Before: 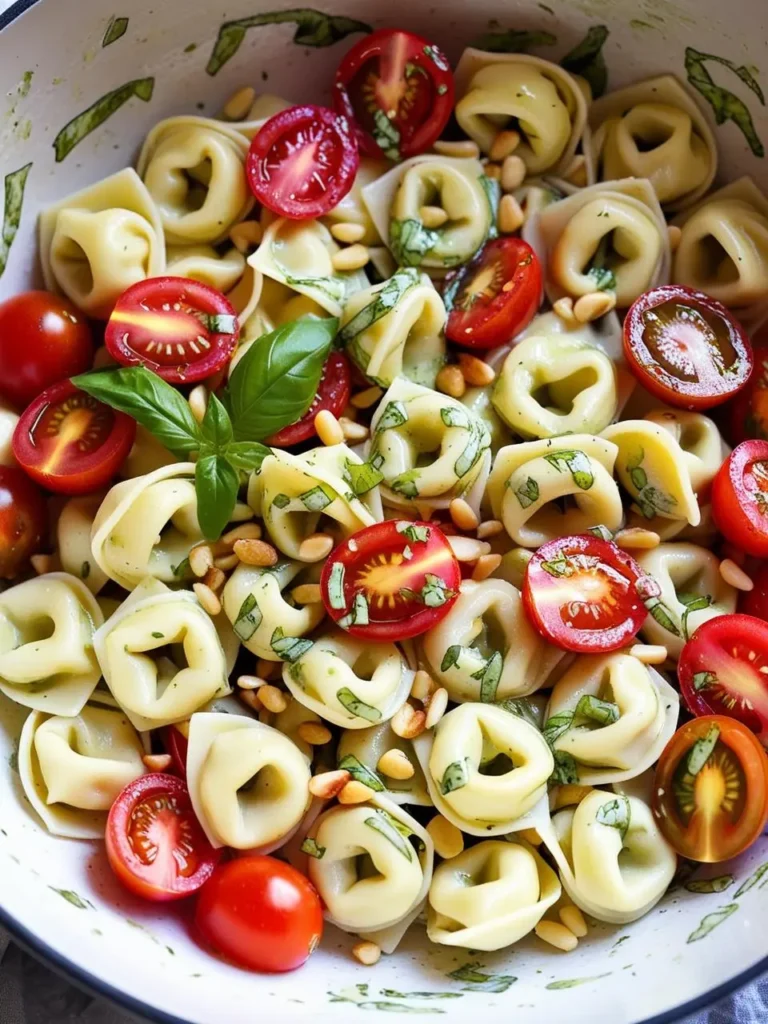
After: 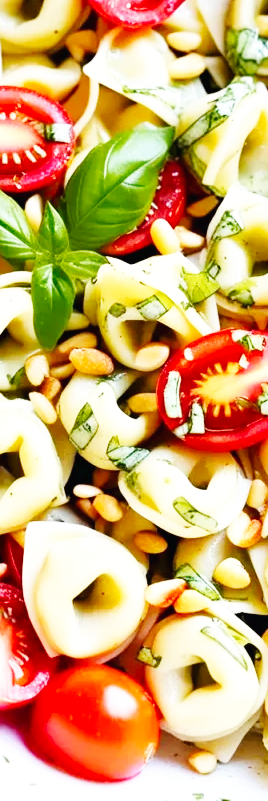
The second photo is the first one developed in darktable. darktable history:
crop and rotate: left 21.432%, top 18.721%, right 43.642%, bottom 2.997%
base curve: curves: ch0 [(0, 0.003) (0.001, 0.002) (0.006, 0.004) (0.02, 0.022) (0.048, 0.086) (0.094, 0.234) (0.162, 0.431) (0.258, 0.629) (0.385, 0.8) (0.548, 0.918) (0.751, 0.988) (1, 1)], preserve colors none
